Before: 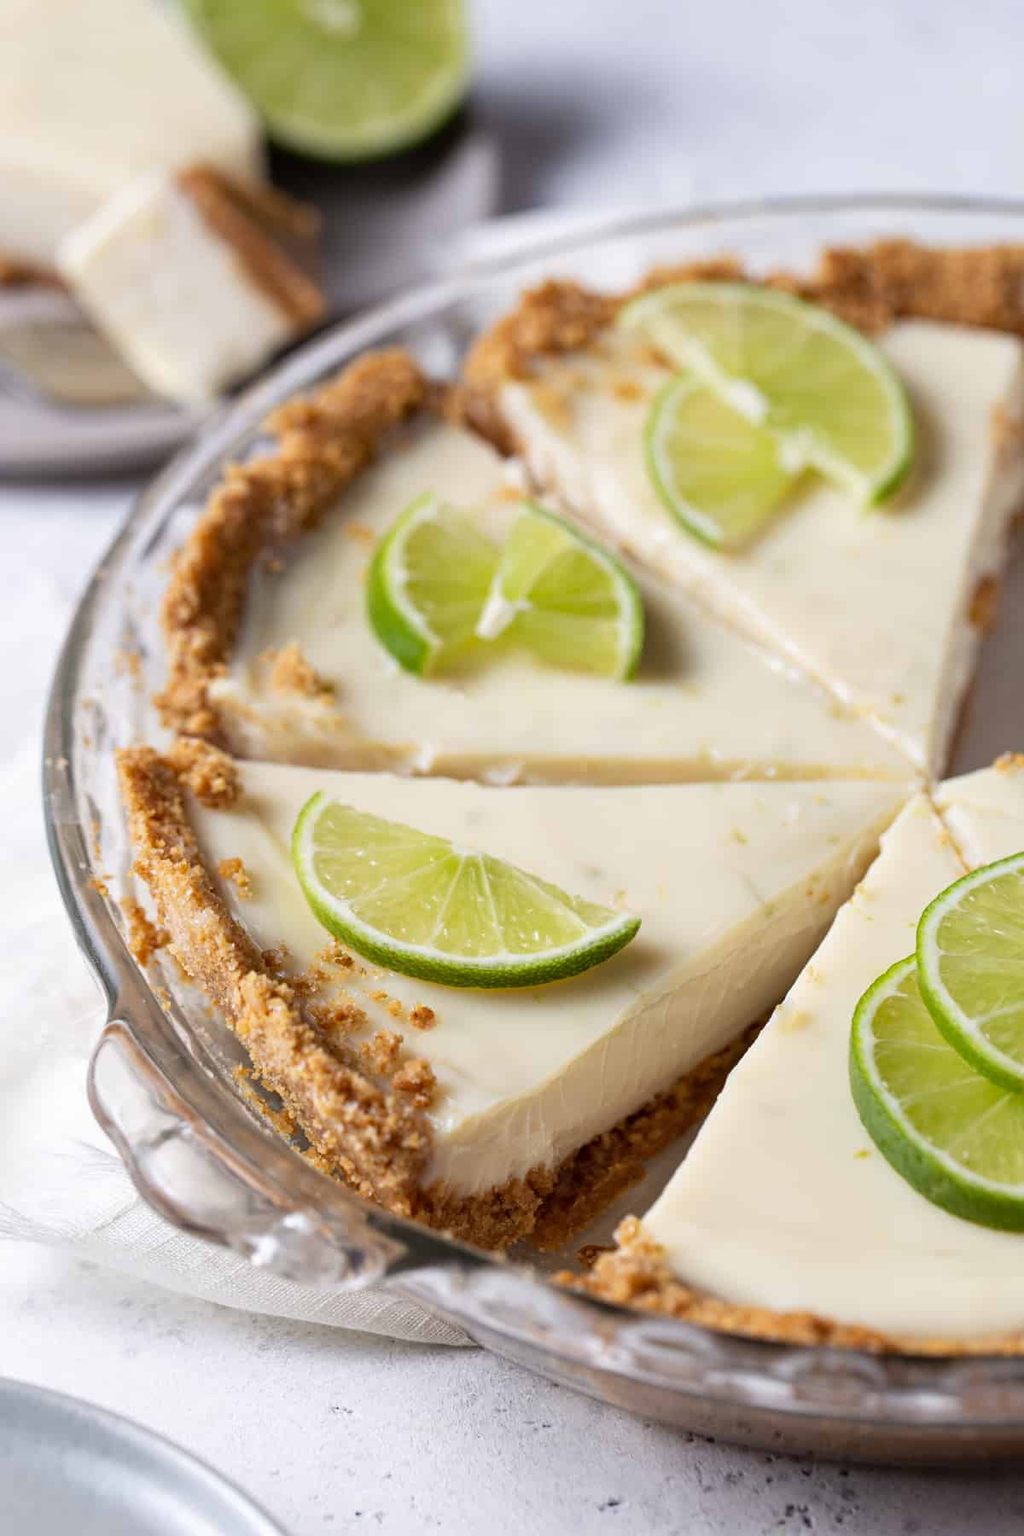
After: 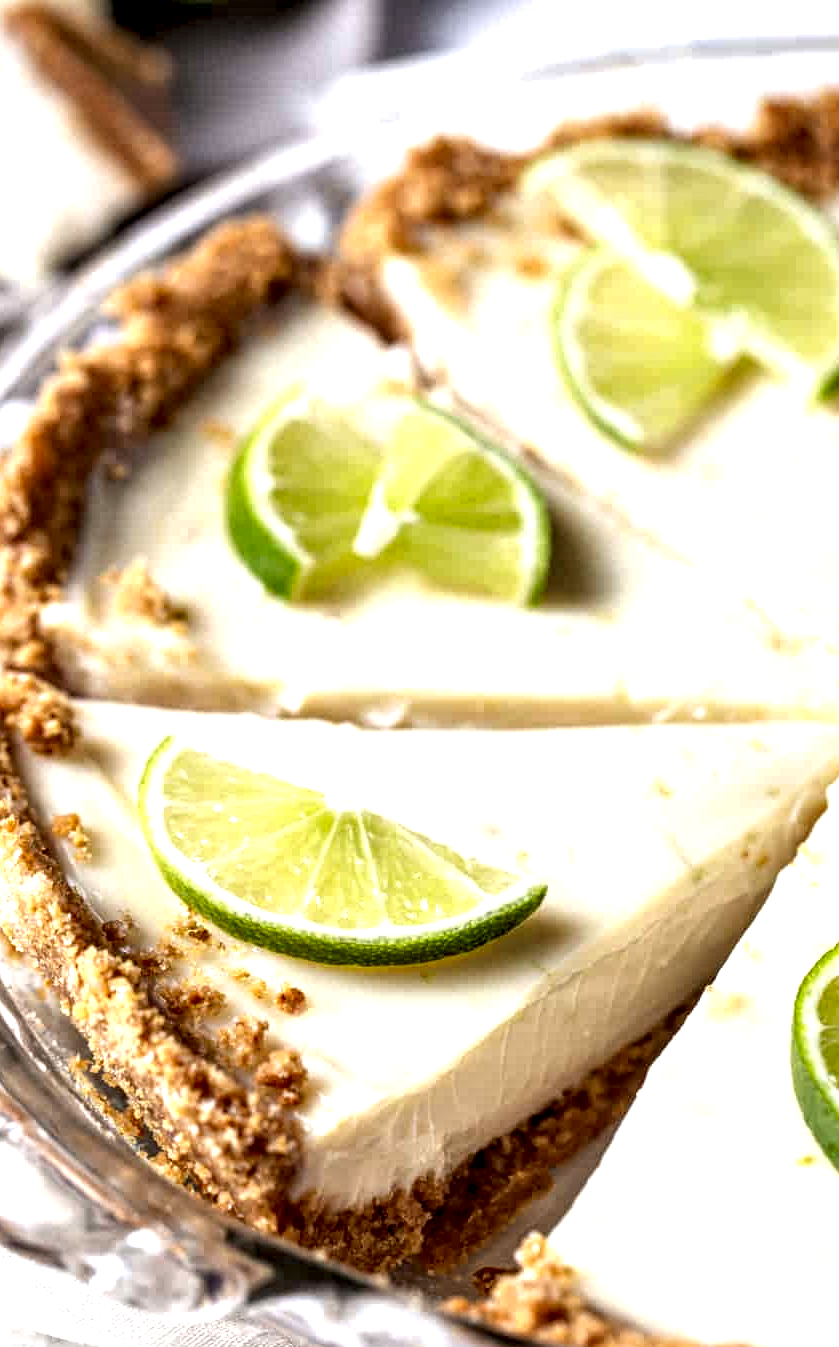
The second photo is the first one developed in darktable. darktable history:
crop and rotate: left 17.062%, top 10.68%, right 12.987%, bottom 14.465%
exposure: black level correction 0, exposure 0.683 EV, compensate highlight preservation false
local contrast: highlights 17%, detail 187%
